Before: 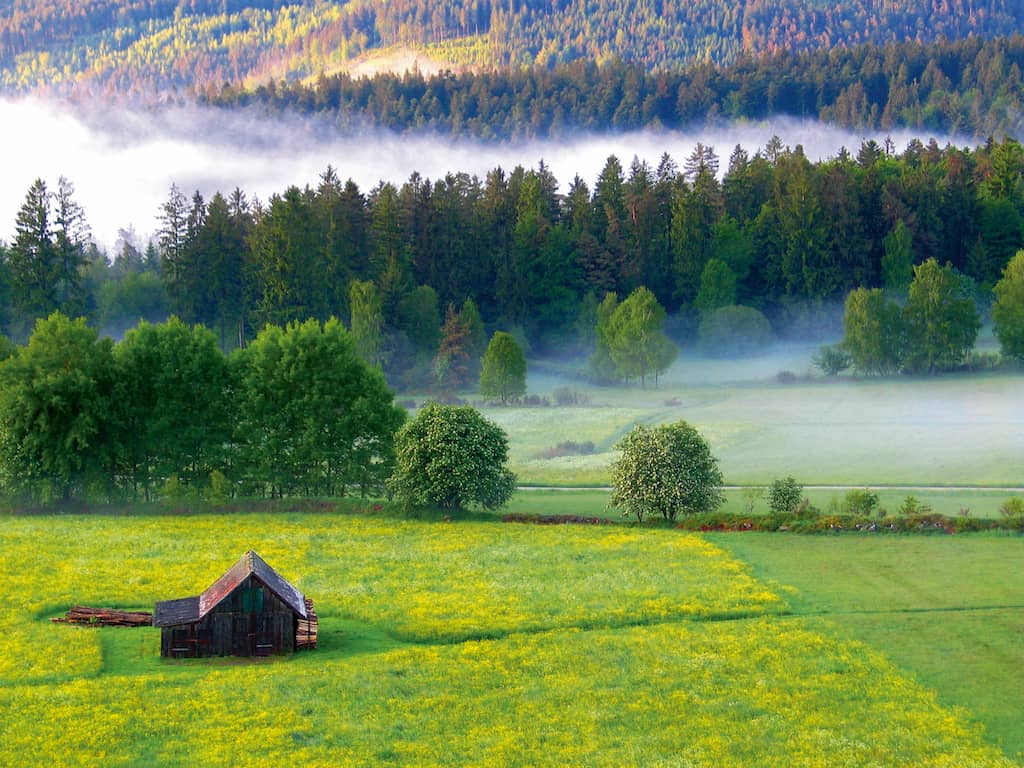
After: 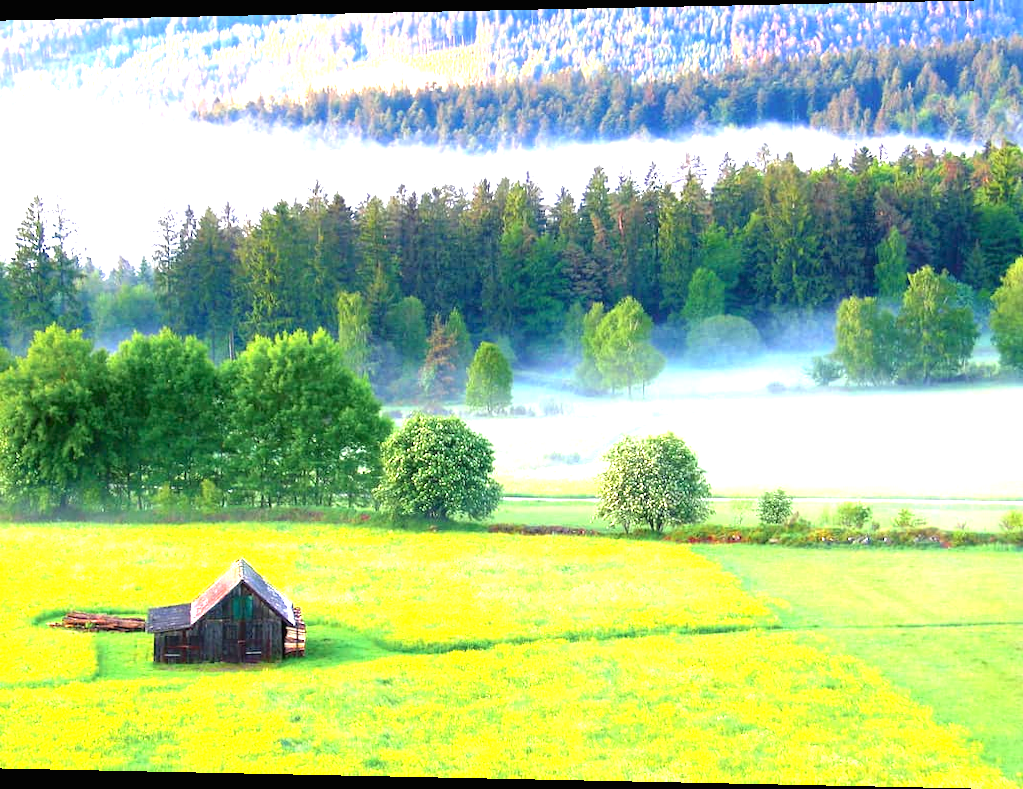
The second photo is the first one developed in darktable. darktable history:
rotate and perspective: lens shift (horizontal) -0.055, automatic cropping off
exposure: black level correction 0, exposure 1.741 EV, compensate exposure bias true, compensate highlight preservation false
